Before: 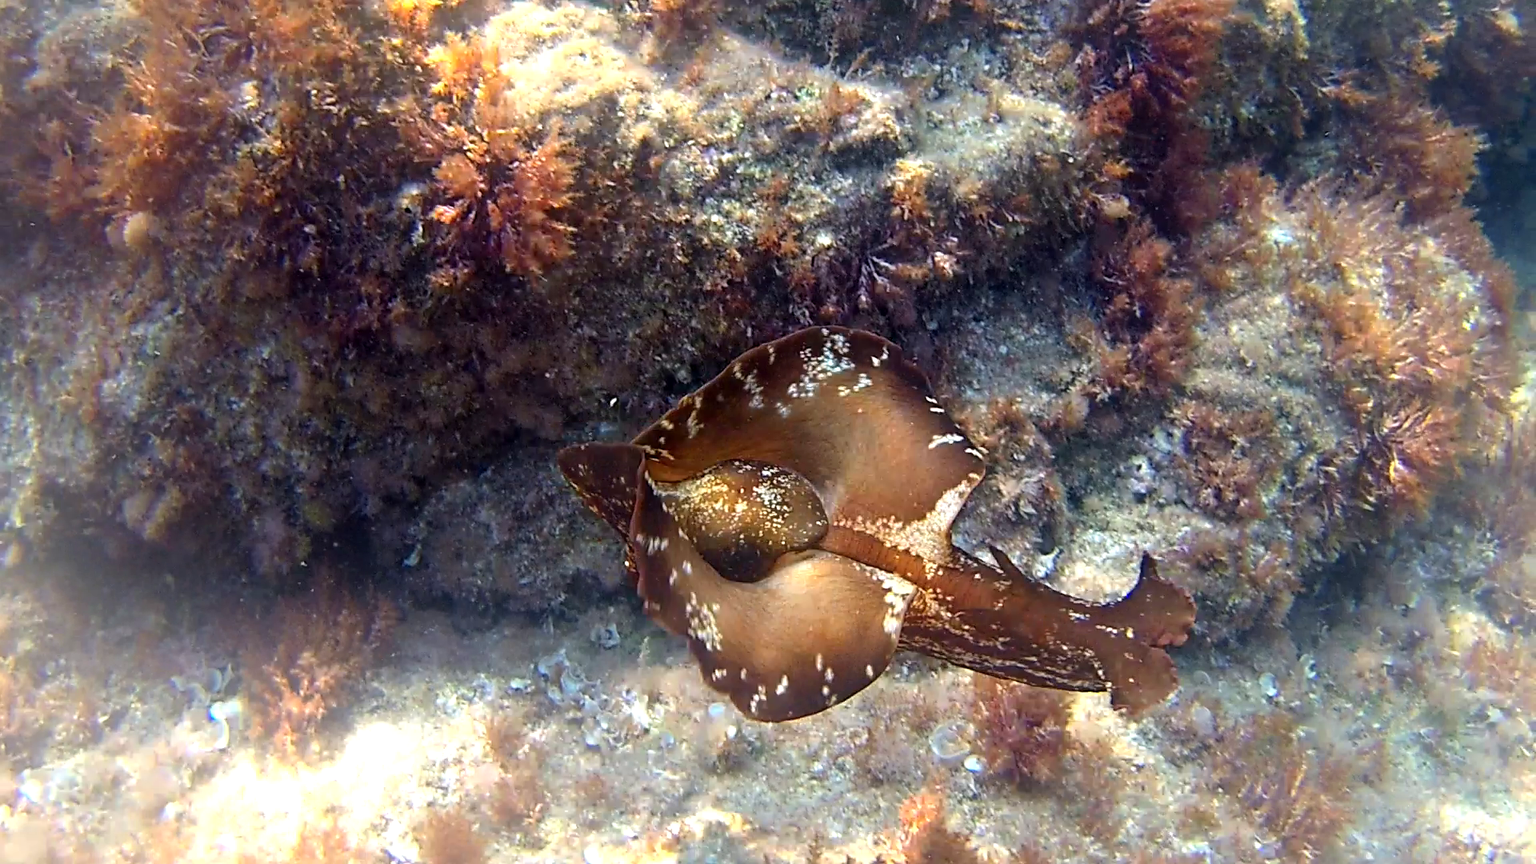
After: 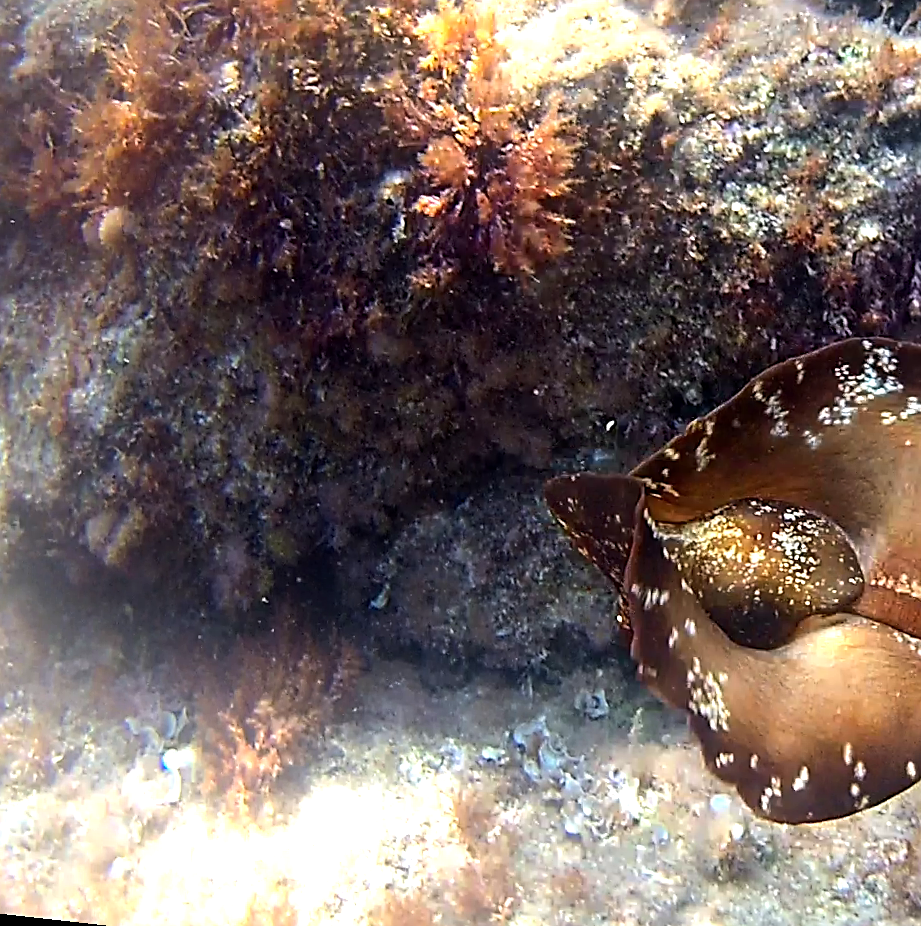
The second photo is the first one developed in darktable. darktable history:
tone equalizer: -8 EV -0.417 EV, -7 EV -0.389 EV, -6 EV -0.333 EV, -5 EV -0.222 EV, -3 EV 0.222 EV, -2 EV 0.333 EV, -1 EV 0.389 EV, +0 EV 0.417 EV, edges refinement/feathering 500, mask exposure compensation -1.57 EV, preserve details no
sharpen: on, module defaults
crop and rotate: left 0%, top 0%, right 50.845%
rotate and perspective: rotation 1.69°, lens shift (vertical) -0.023, lens shift (horizontal) -0.291, crop left 0.025, crop right 0.988, crop top 0.092, crop bottom 0.842
